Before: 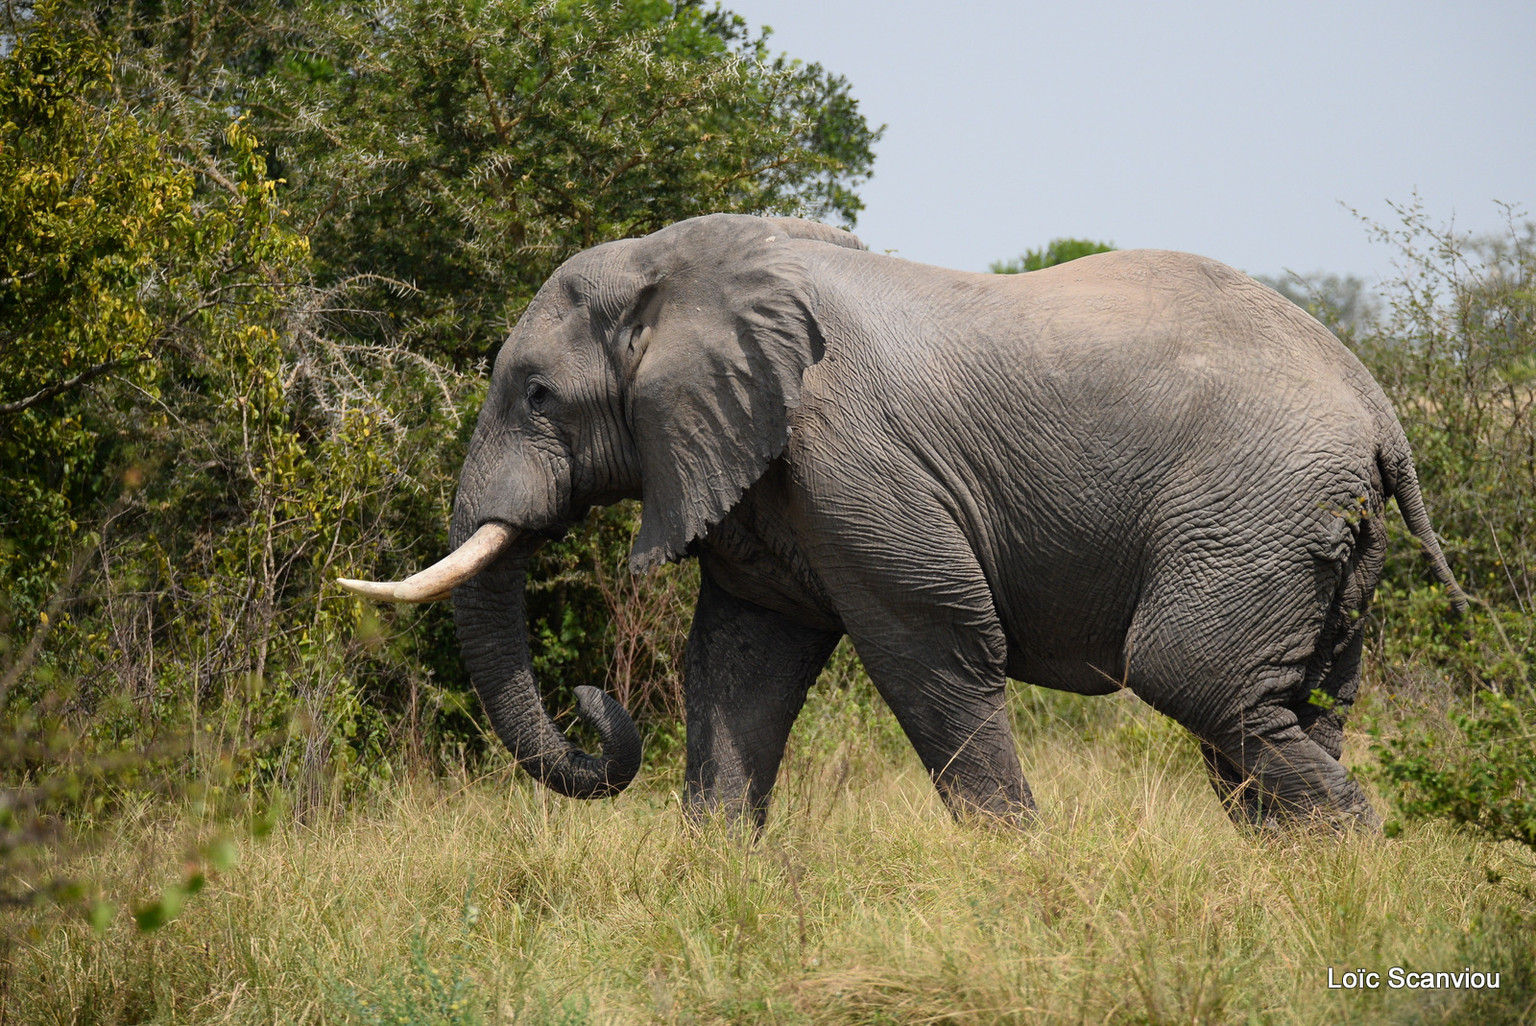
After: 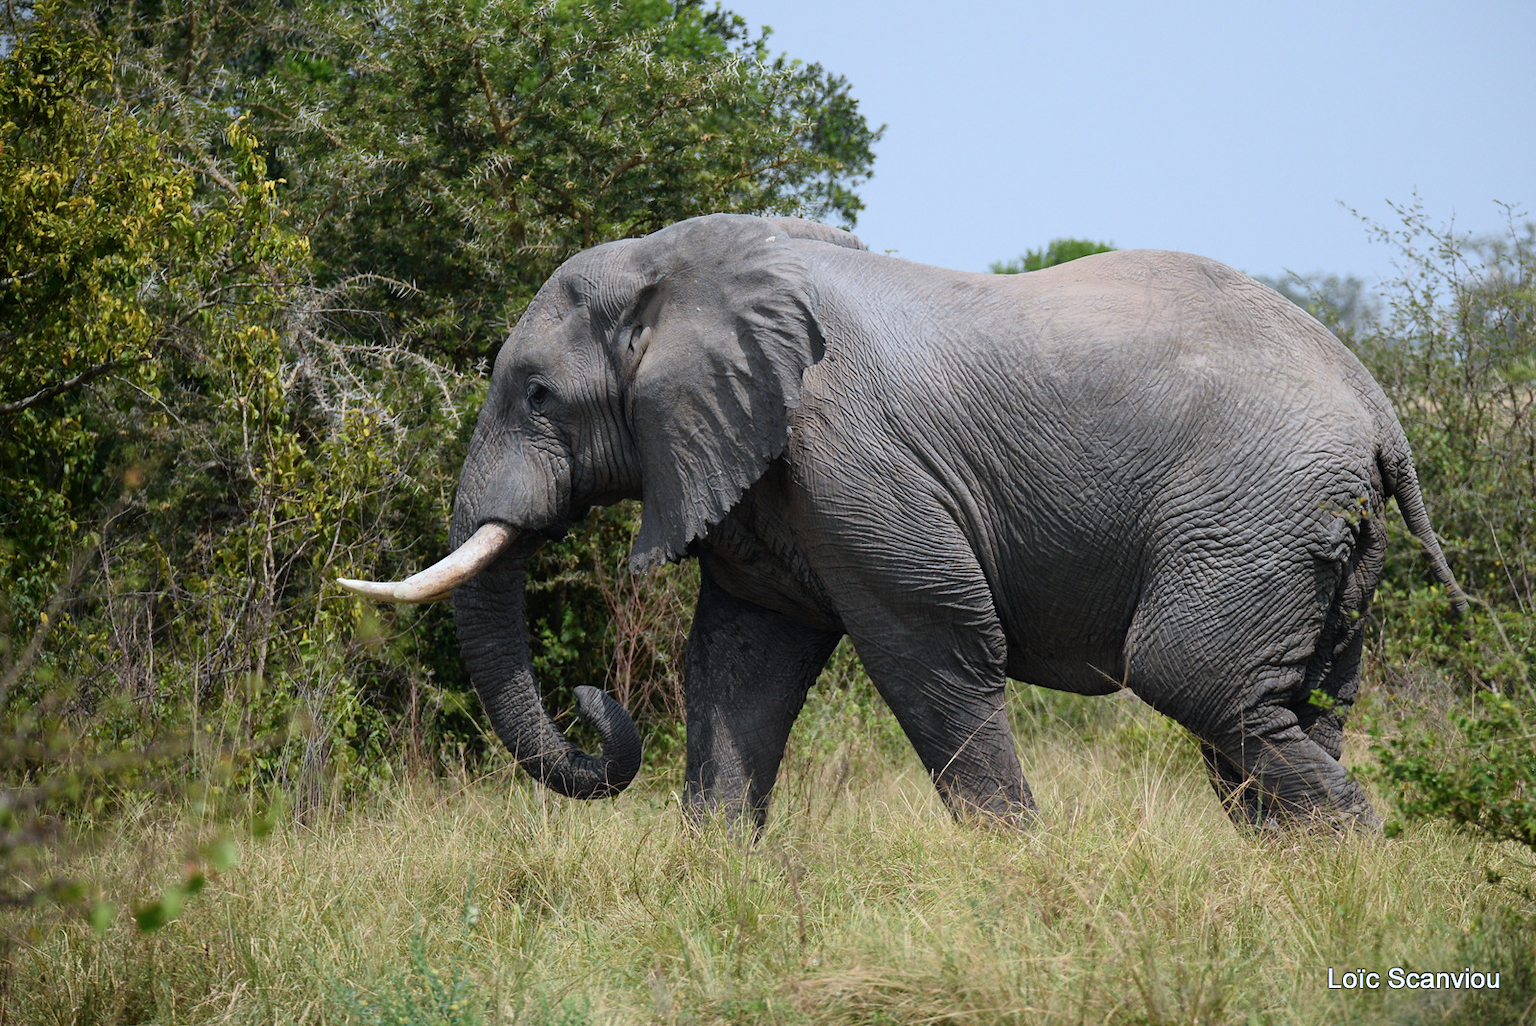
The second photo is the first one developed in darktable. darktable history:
color calibration: x 0.37, y 0.382, temperature 4319.63 K, gamut compression 0.987
